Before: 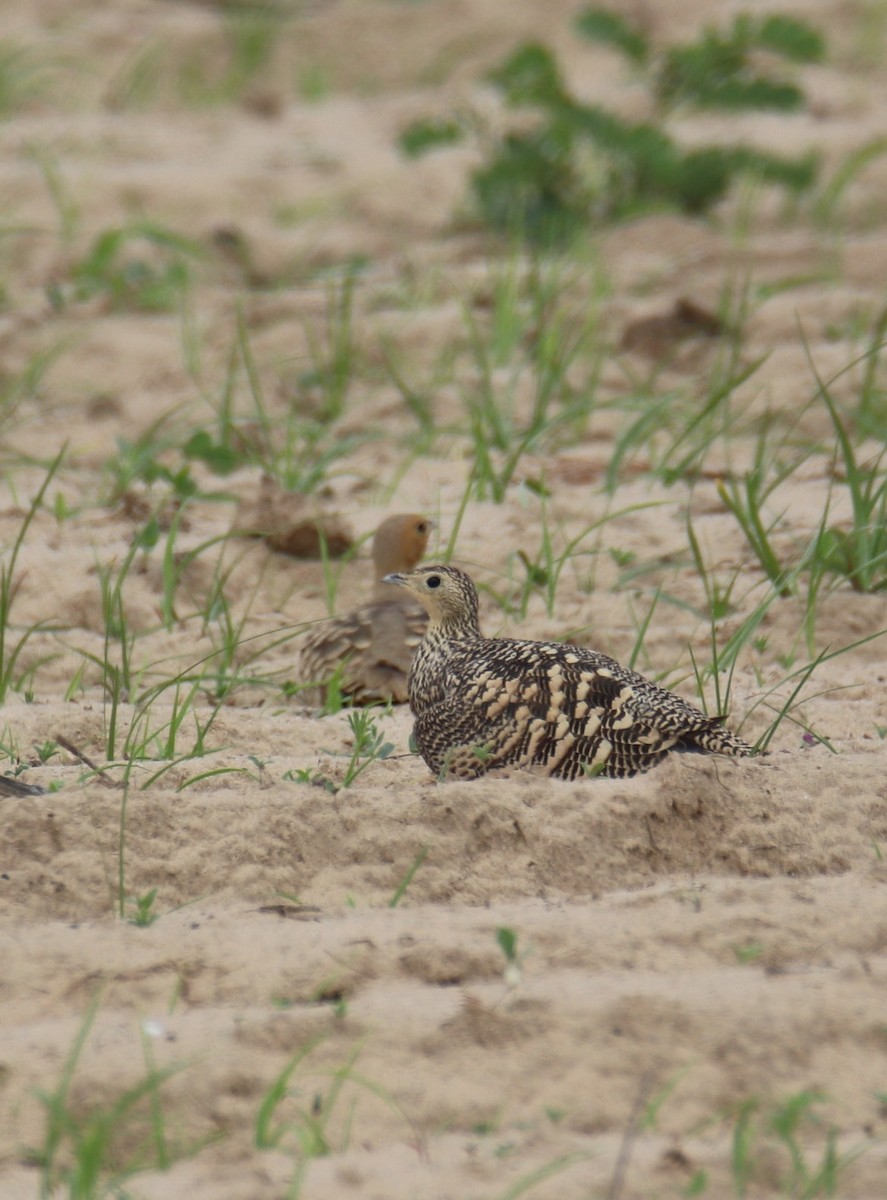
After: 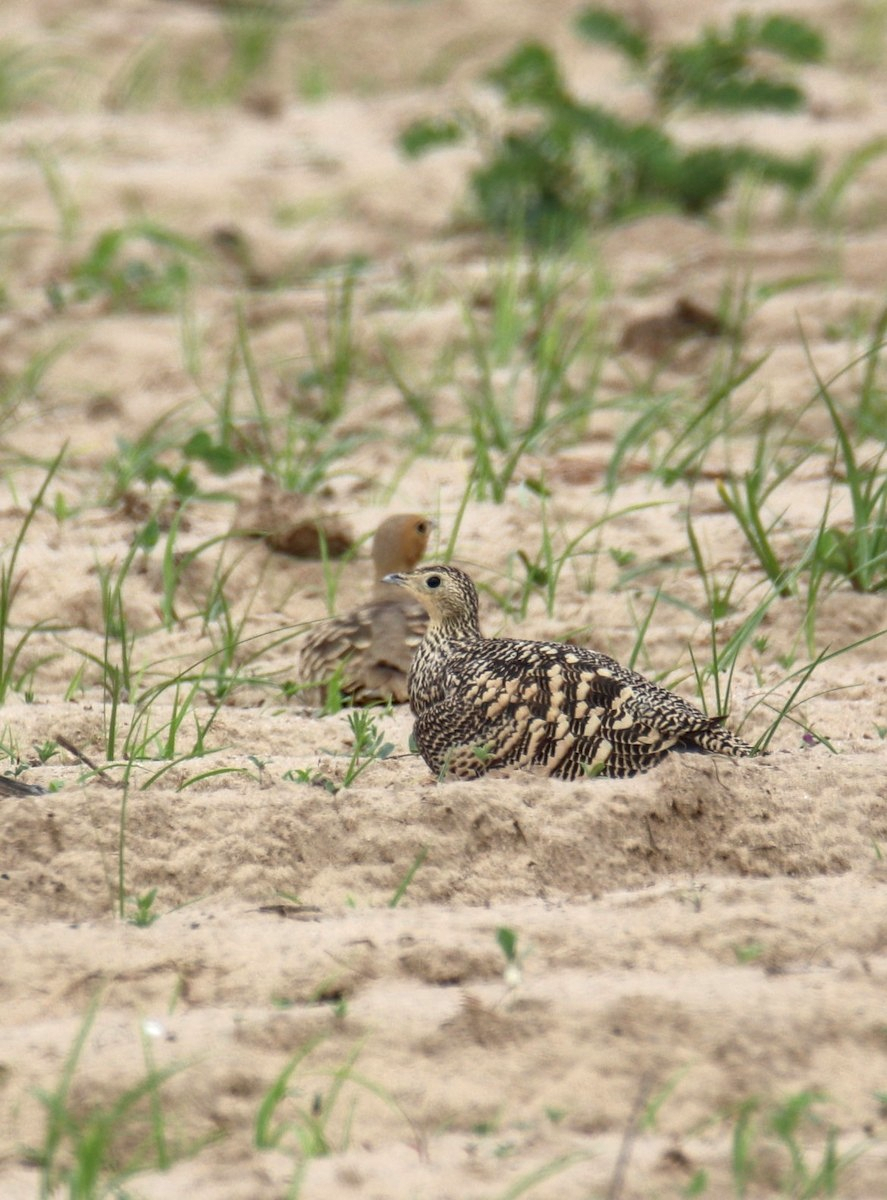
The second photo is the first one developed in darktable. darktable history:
local contrast: detail 130%
exposure: black level correction 0.001, exposure 0.5 EV, compensate exposure bias true, compensate highlight preservation false
